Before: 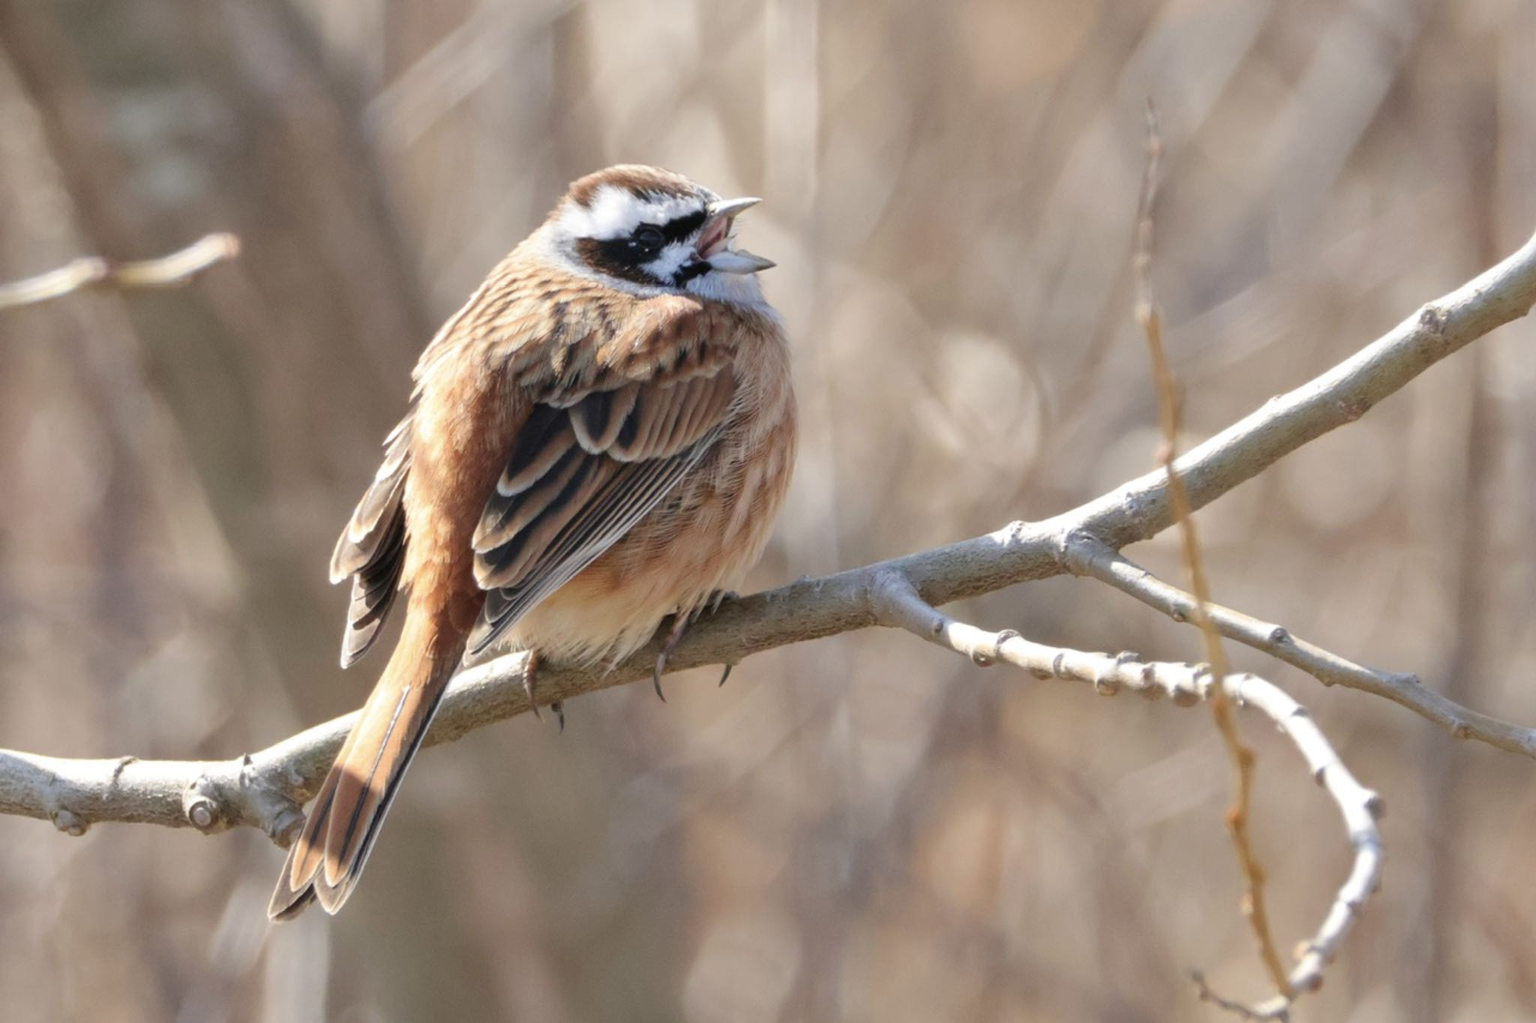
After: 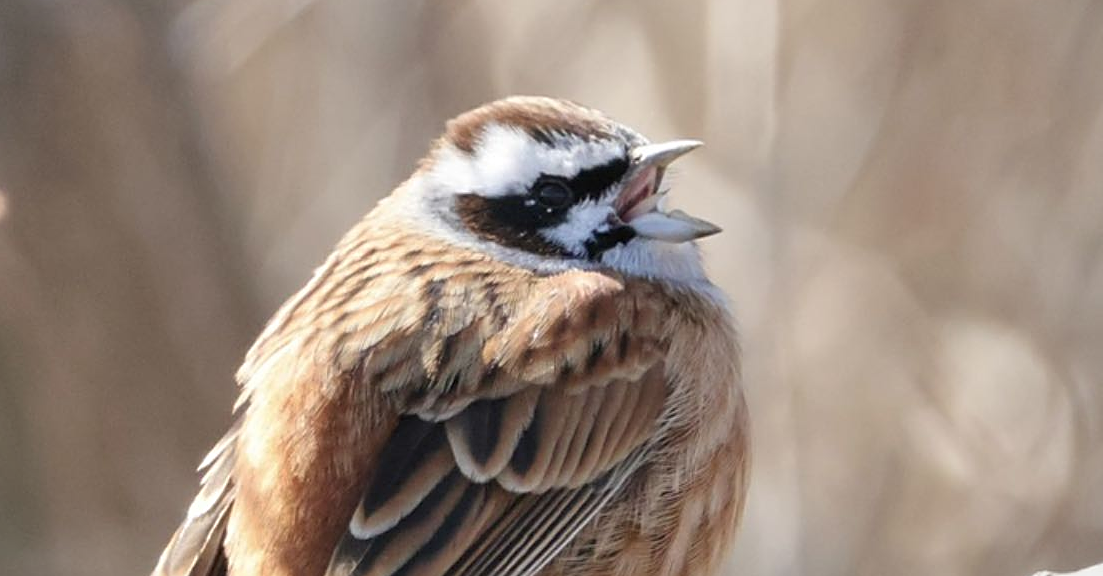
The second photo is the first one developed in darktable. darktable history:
crop: left 15.306%, top 9.065%, right 30.789%, bottom 48.638%
sharpen: on, module defaults
vignetting: fall-off start 100%, brightness -0.282, width/height ratio 1.31
